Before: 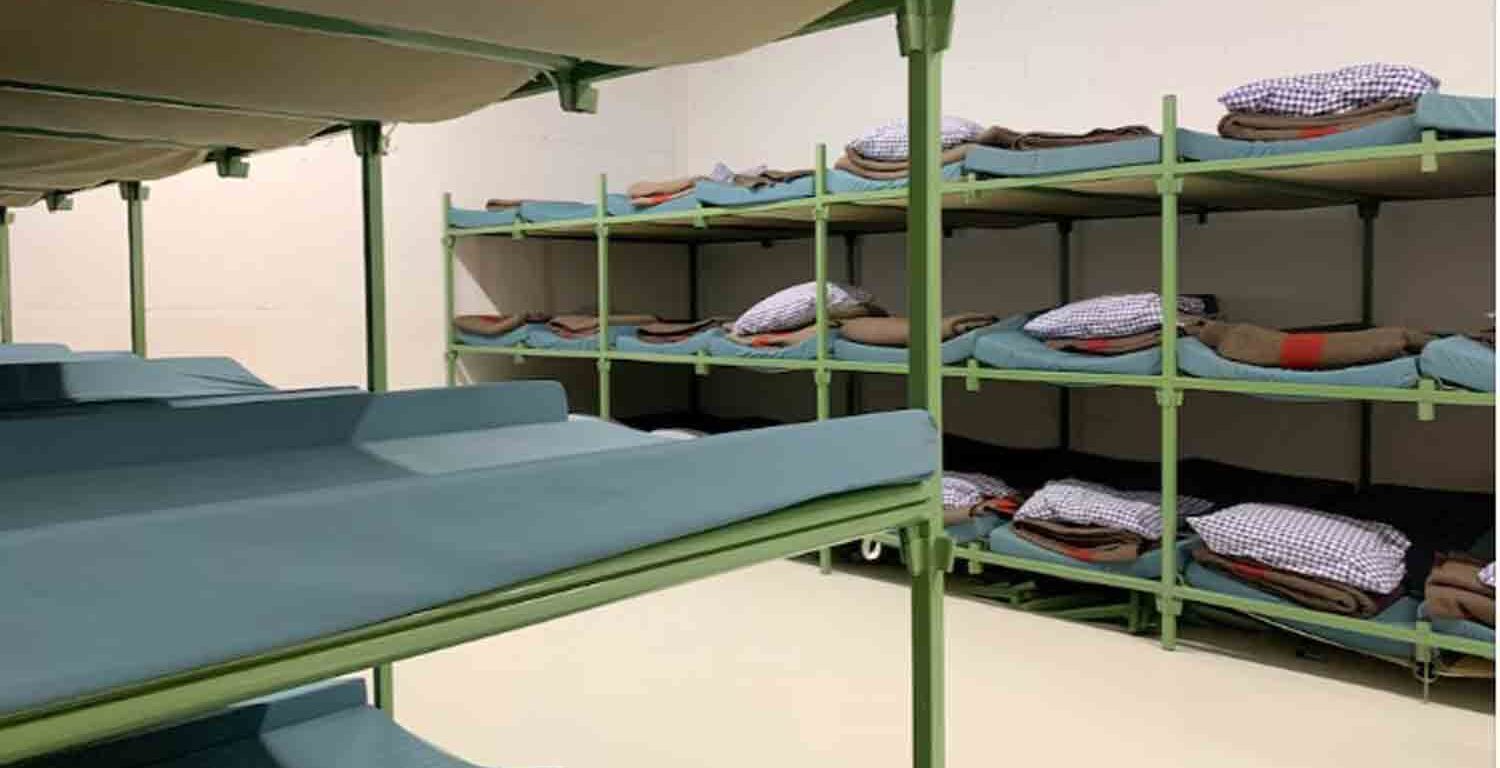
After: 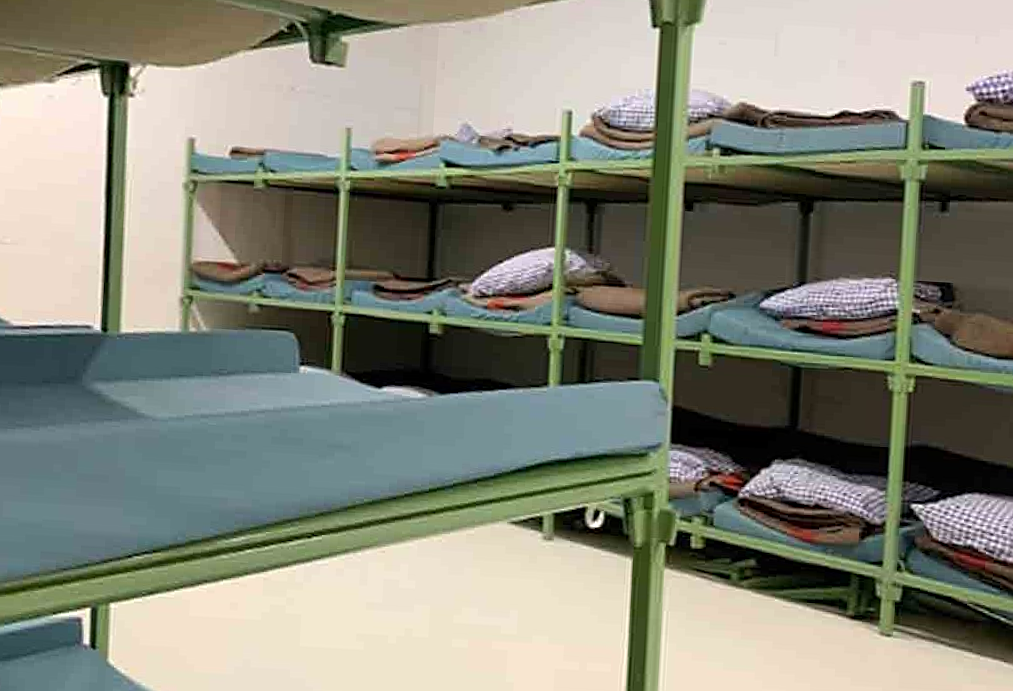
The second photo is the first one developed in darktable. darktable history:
sharpen: on, module defaults
crop and rotate: angle -3.27°, left 14.277%, top 0.028%, right 10.766%, bottom 0.028%
